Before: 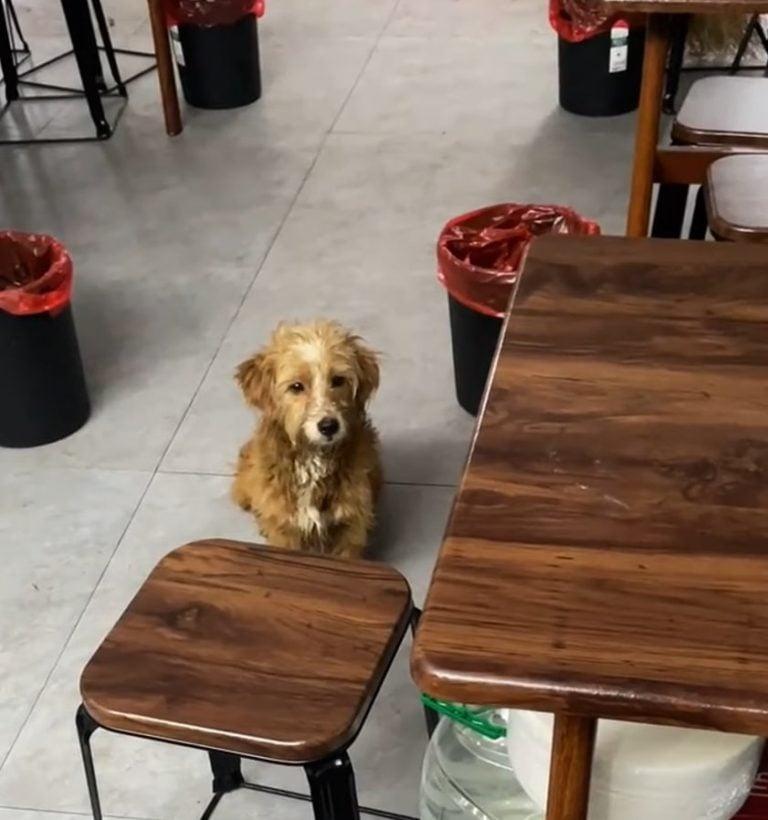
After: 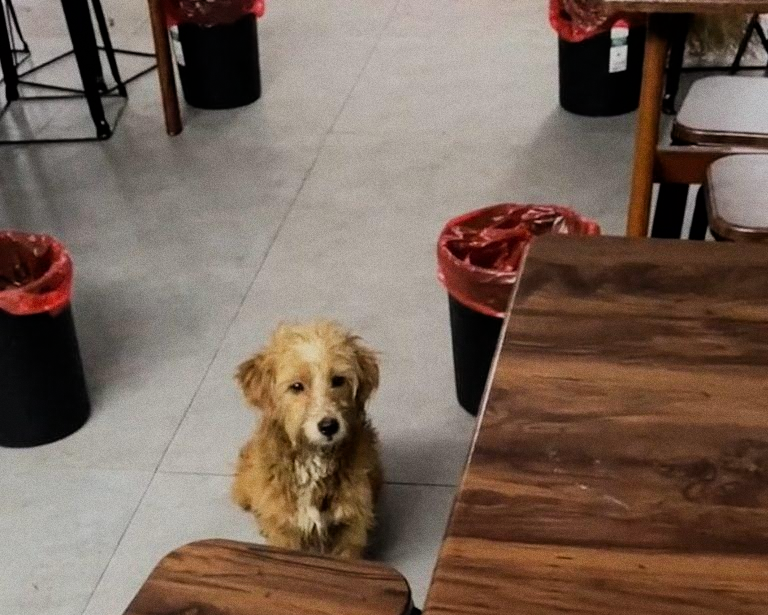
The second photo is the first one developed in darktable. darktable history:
filmic rgb: black relative exposure -7.65 EV, white relative exposure 4.56 EV, hardness 3.61, color science v6 (2022)
crop: bottom 24.988%
grain: coarseness 0.09 ISO
